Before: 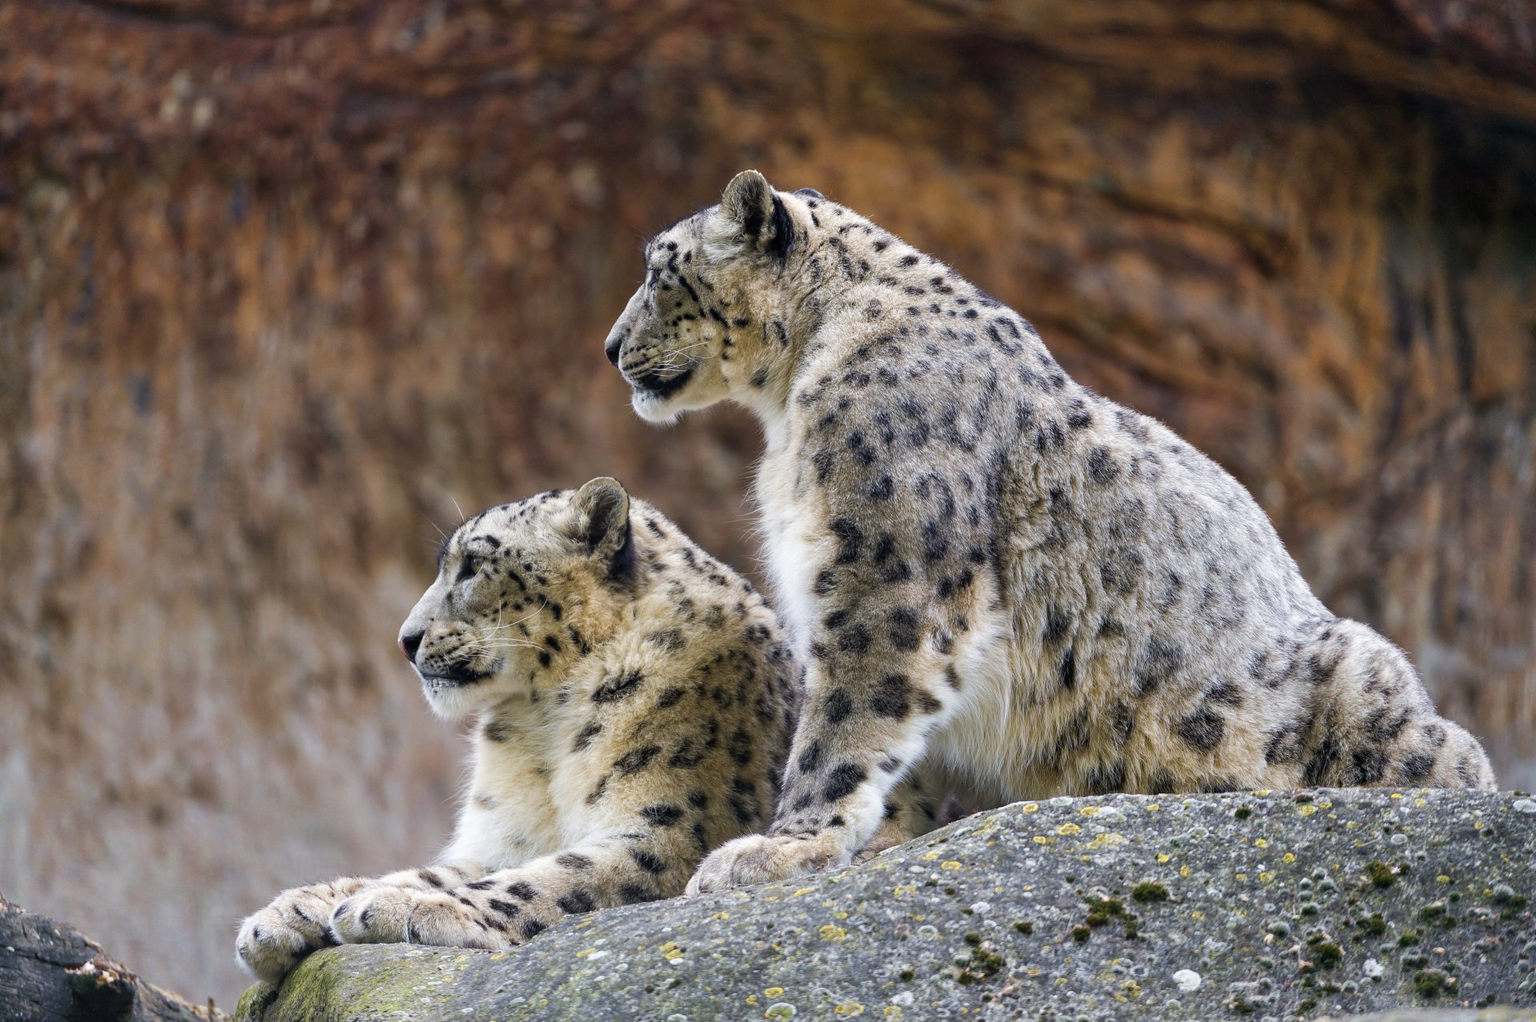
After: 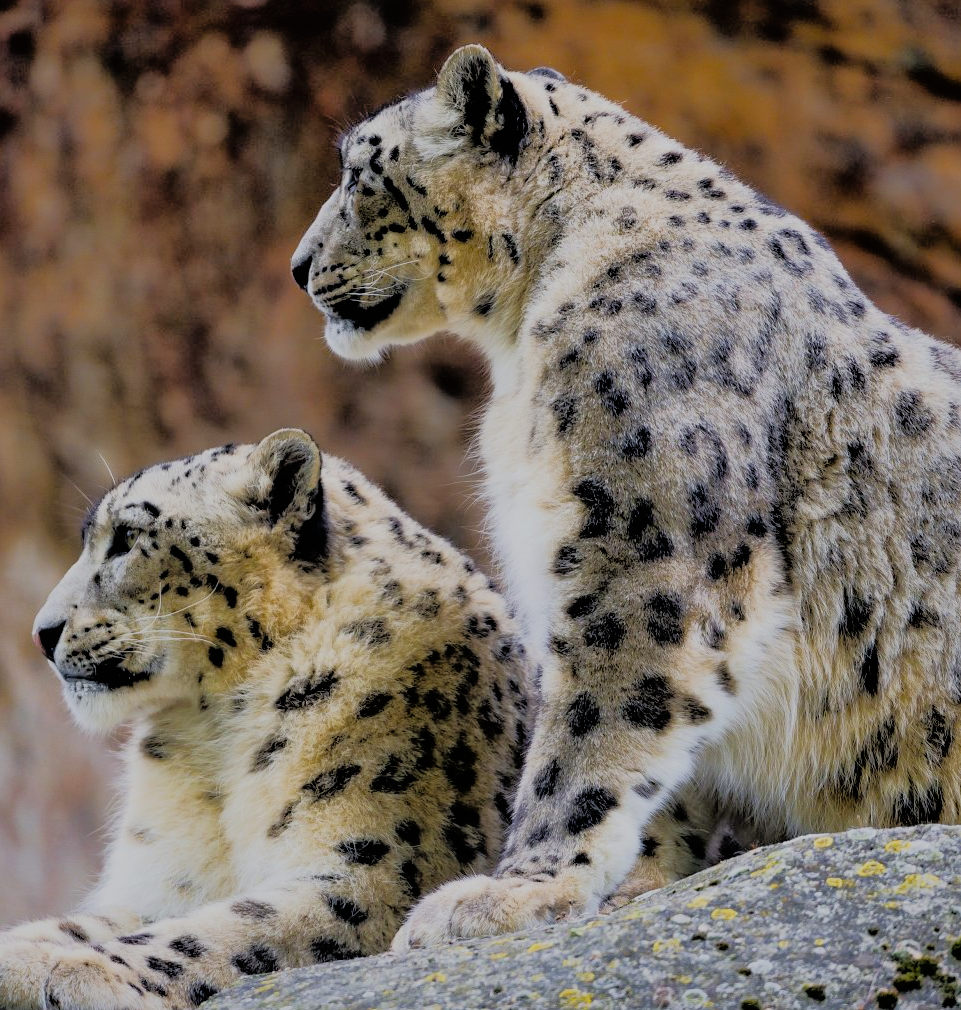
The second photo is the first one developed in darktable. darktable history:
filmic rgb: black relative exposure -9.21 EV, white relative exposure 6.79 EV, threshold 3.05 EV, hardness 3.07, contrast 1.055, enable highlight reconstruction true
color balance rgb: perceptual saturation grading › global saturation 31.208%, contrast 5.689%
tone equalizer: -8 EV -1.84 EV, -7 EV -1.16 EV, -6 EV -1.62 EV, edges refinement/feathering 500, mask exposure compensation -1.57 EV, preserve details no
crop and rotate: angle 0.015°, left 24.259%, top 13.179%, right 25.656%, bottom 7.747%
shadows and highlights: on, module defaults
